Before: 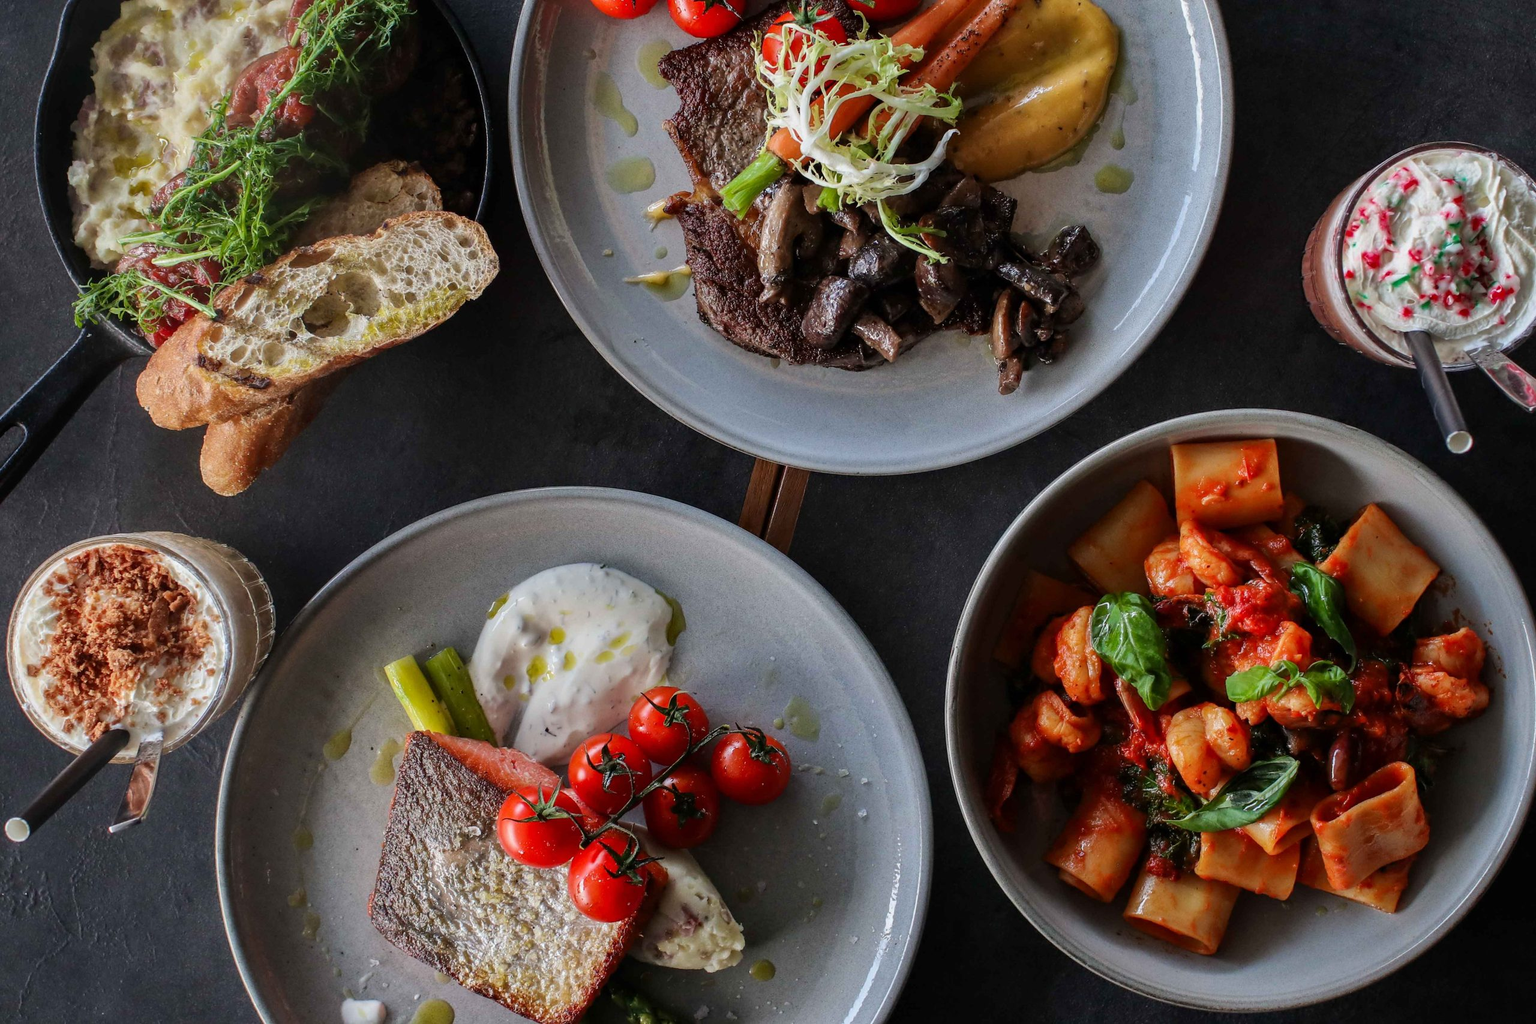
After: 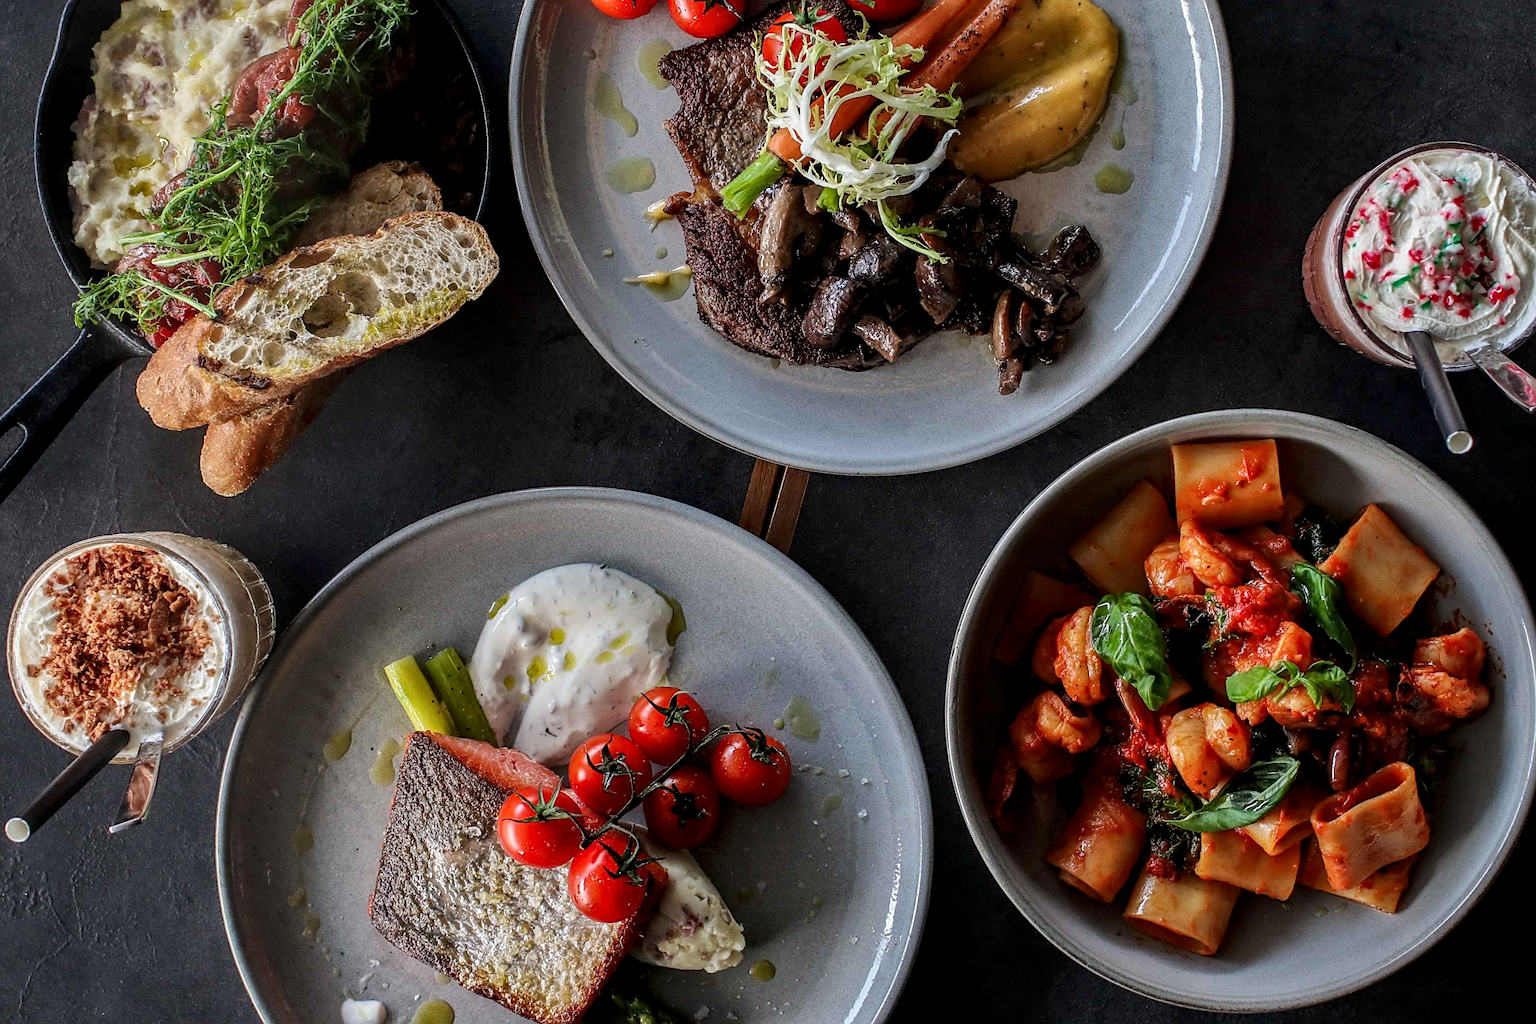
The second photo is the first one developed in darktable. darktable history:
sharpen: on, module defaults
local contrast: shadows 94%
